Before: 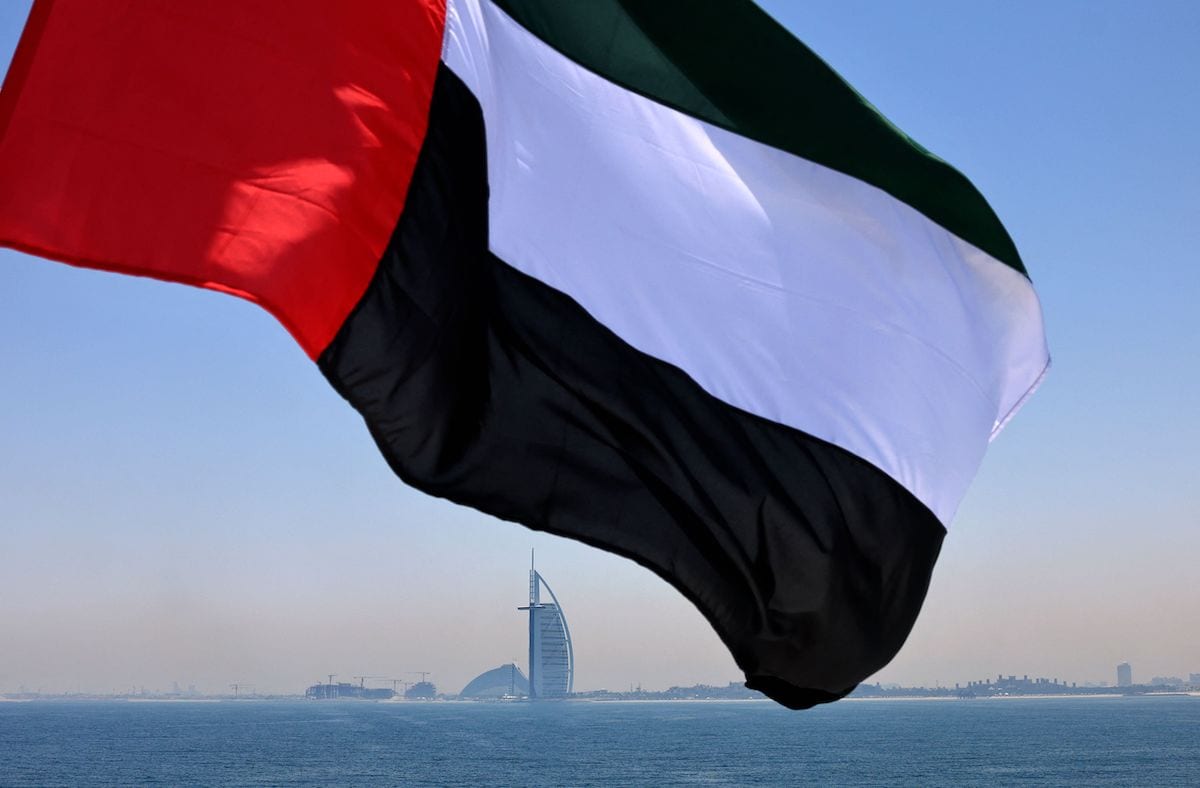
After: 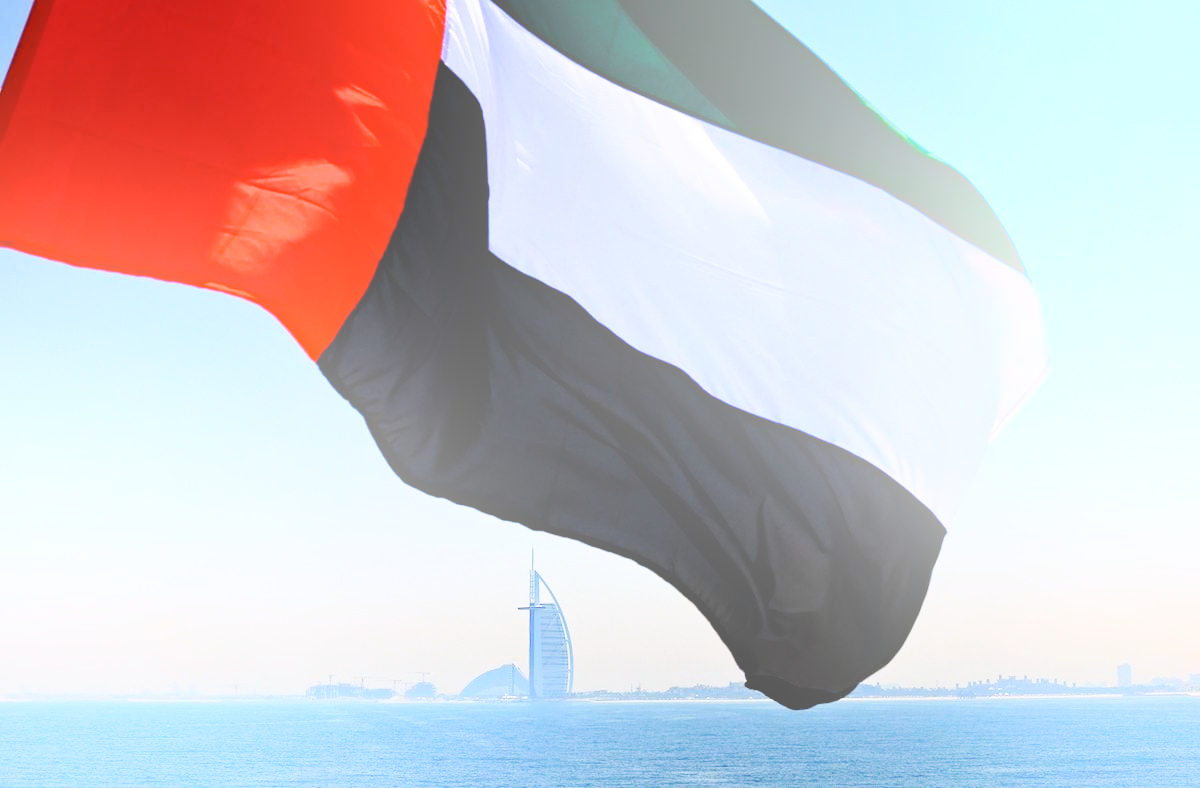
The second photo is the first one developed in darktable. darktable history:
haze removal: compatibility mode true, adaptive false
bloom: size 38%, threshold 95%, strength 30%
contrast brightness saturation: saturation -0.1
exposure: exposure 0.217 EV, compensate highlight preservation false
base curve: curves: ch0 [(0, 0) (0.028, 0.03) (0.121, 0.232) (0.46, 0.748) (0.859, 0.968) (1, 1)], preserve colors none
